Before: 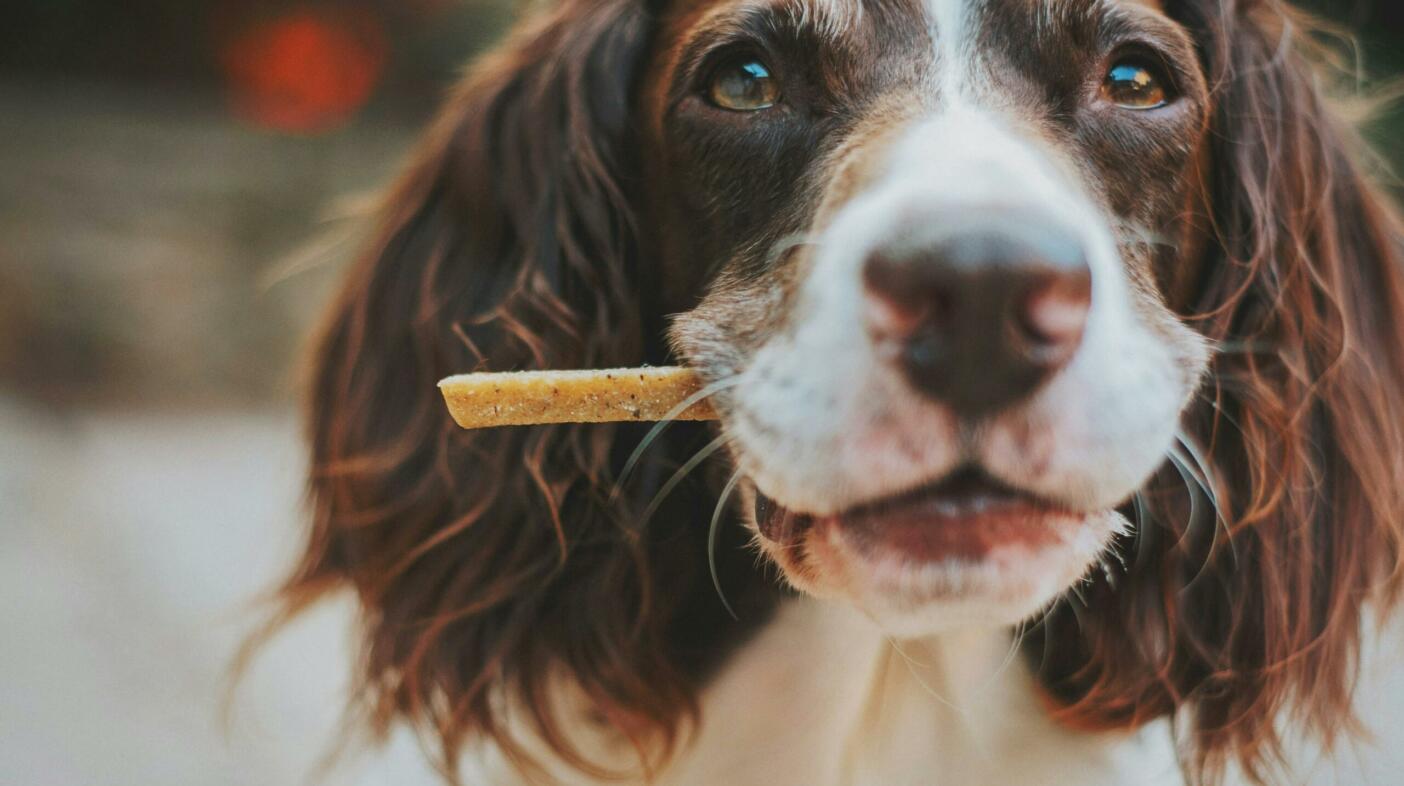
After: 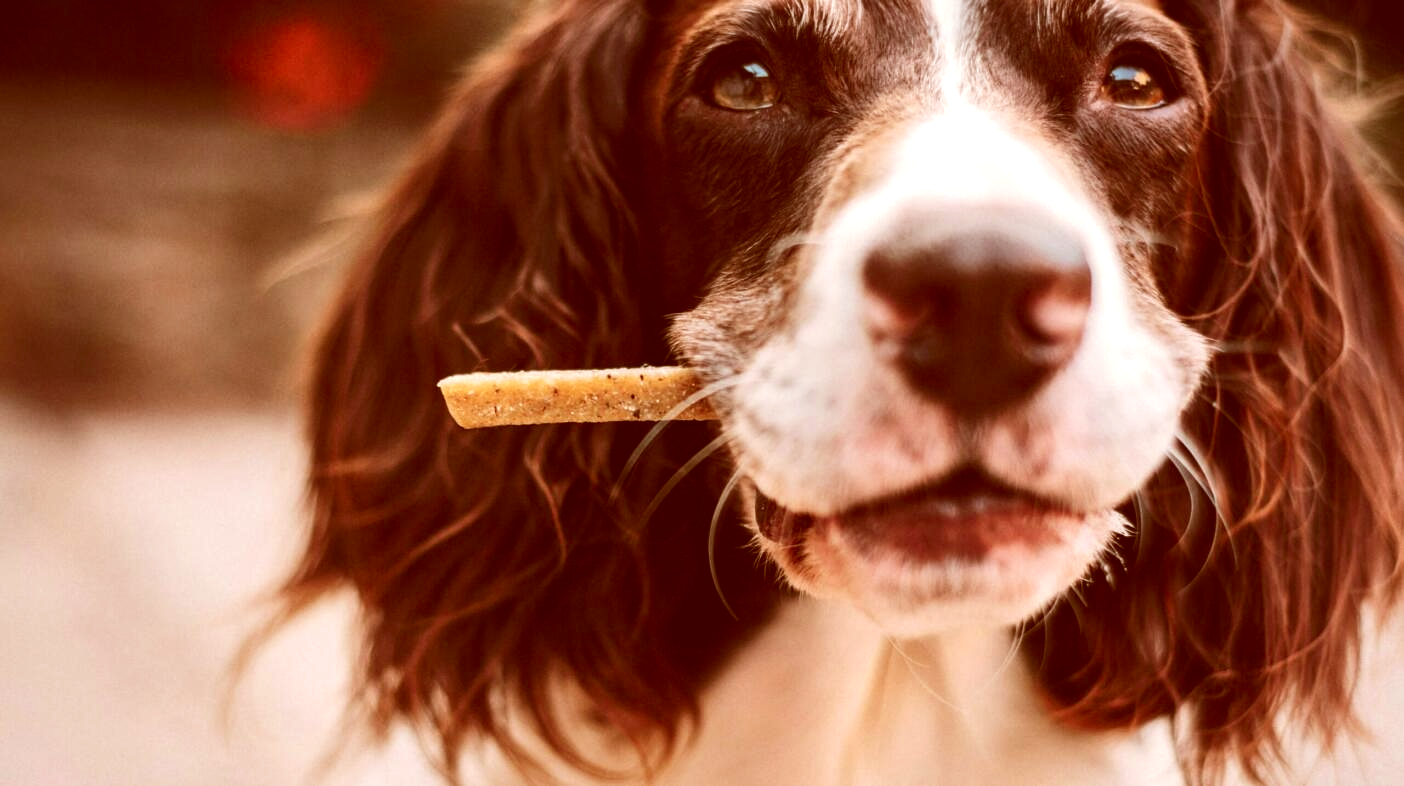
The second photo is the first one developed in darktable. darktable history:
tone equalizer: -8 EV -0.788 EV, -7 EV -0.715 EV, -6 EV -0.561 EV, -5 EV -0.37 EV, -3 EV 0.378 EV, -2 EV 0.6 EV, -1 EV 0.681 EV, +0 EV 0.75 EV, edges refinement/feathering 500, mask exposure compensation -1.57 EV, preserve details no
color correction: highlights a* 9.37, highlights b* 8.81, shadows a* 39.61, shadows b* 39.34, saturation 0.802
